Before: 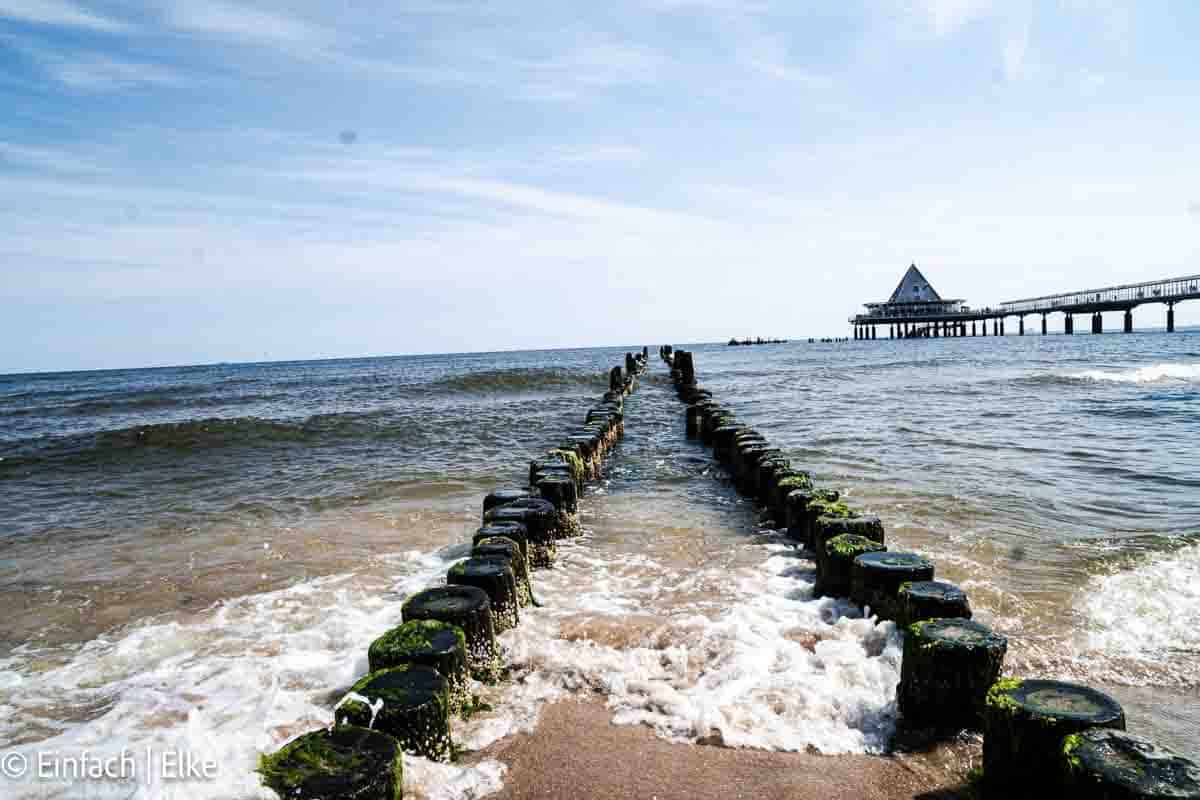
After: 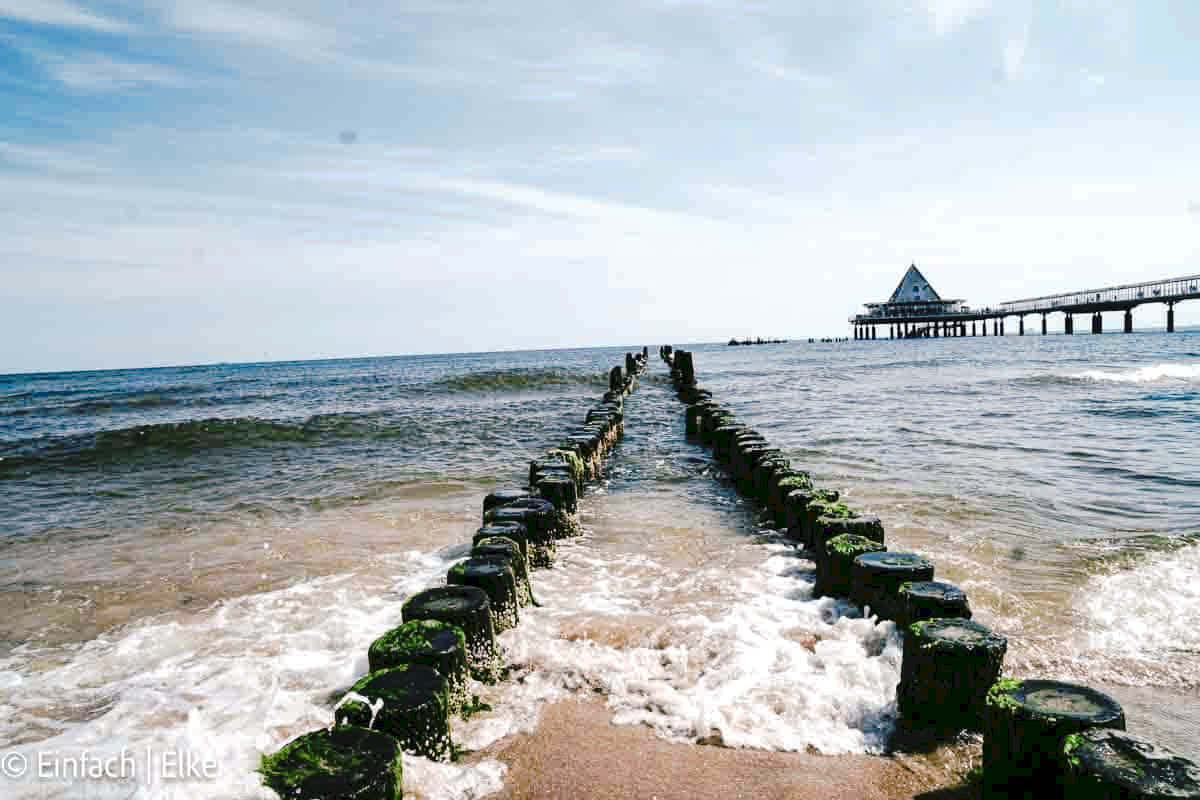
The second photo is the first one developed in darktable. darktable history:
tone curve: curves: ch0 [(0, 0) (0.003, 0.064) (0.011, 0.065) (0.025, 0.061) (0.044, 0.068) (0.069, 0.083) (0.1, 0.102) (0.136, 0.126) (0.177, 0.172) (0.224, 0.225) (0.277, 0.306) (0.335, 0.397) (0.399, 0.483) (0.468, 0.56) (0.543, 0.634) (0.623, 0.708) (0.709, 0.77) (0.801, 0.832) (0.898, 0.899) (1, 1)], preserve colors none
color look up table: target L [91.5, 92.75, 87.77, 84.91, 82.53, 74.93, 73.05, 69.19, 58.3, 58.34, 50.62, 52.86, 36.97, 21.62, 11.51, 200.62, 102.25, 86.9, 78.81, 65.31, 64.28, 58.21, 52.86, 49.23, 45.35, 37.75, 34.03, 30.35, 17.65, 86.06, 74.98, 75.26, 72.08, 68.46, 56.28, 50.55, 51.23, 47.22, 42.92, 34.37, 35.28, 34.19, 23.74, 13.65, 2.39, 80.4, 57.88, 58.6, 30.21], target a [-25.92, -2.912, -29.83, -47.01, -14.53, -45.68, -26.03, 0.731, -58.85, -31.64, -38.24, -11.63, -30.63, -23.18, -12.57, 0, 0, -8.101, 18.57, 51.1, 37.63, 61.18, 20.41, 73.03, 50.1, 44, 45.97, 3.967, 23.99, 18.39, 37.32, 46.17, 59.93, 37.17, 74.16, 22.47, 66.86, 49.53, 5.796, -5.059, 41.94, 19.12, 28.56, 16.42, 17.83, -43.23, -16.88, -2.168, -15.41], target b [45.69, 24.65, 19.21, 24.03, 8.517, 3.193, 48.3, 9.499, 36.87, 16.67, 28.79, 31.06, 25.88, 20.41, 19.09, 0, -0.001, 66.16, 66.35, 57.59, 20.87, 35.39, 40.05, 57.61, 49.49, 21.11, 46.36, 4.353, 29.77, -9.785, -2.393, -21.32, -32.35, -38.6, -2.811, -33.37, -30.06, -2.379, -59.69, -17.96, -57.1, -75.71, -10.93, -34.89, -24.4, -20.63, -44.37, -10.14, -2.733], num patches 49
